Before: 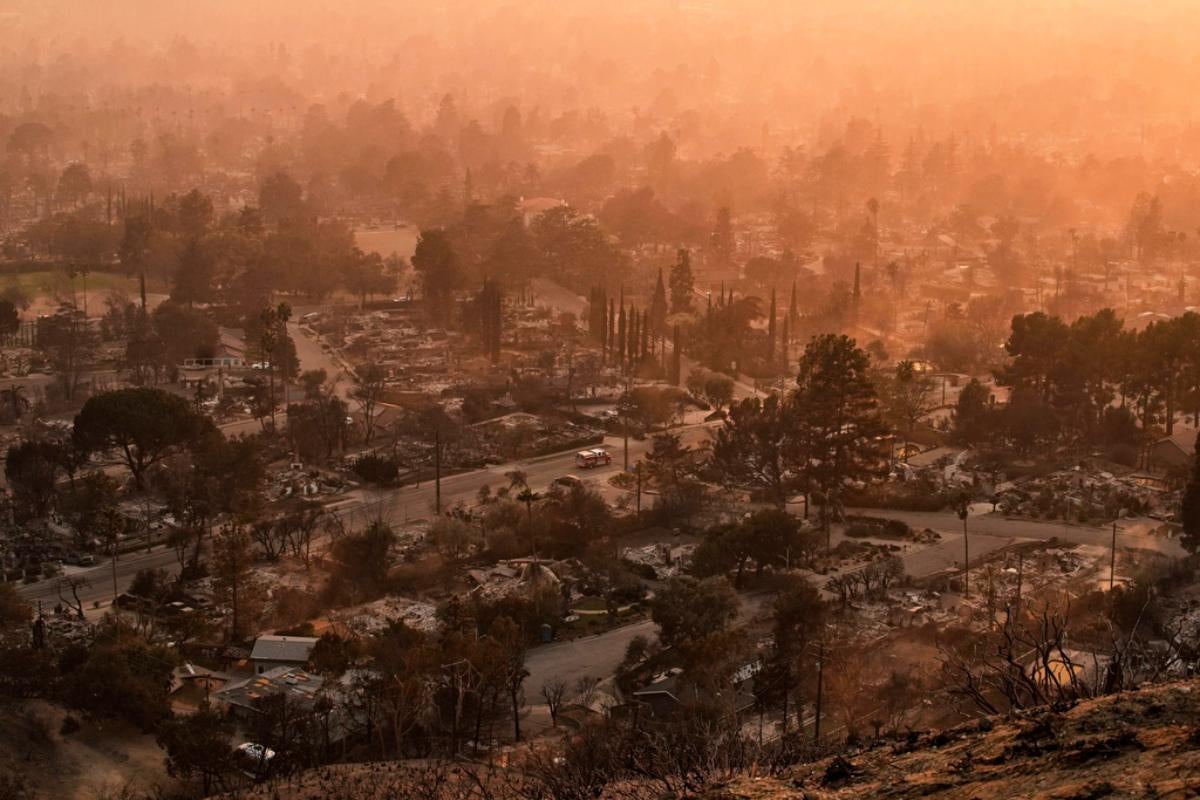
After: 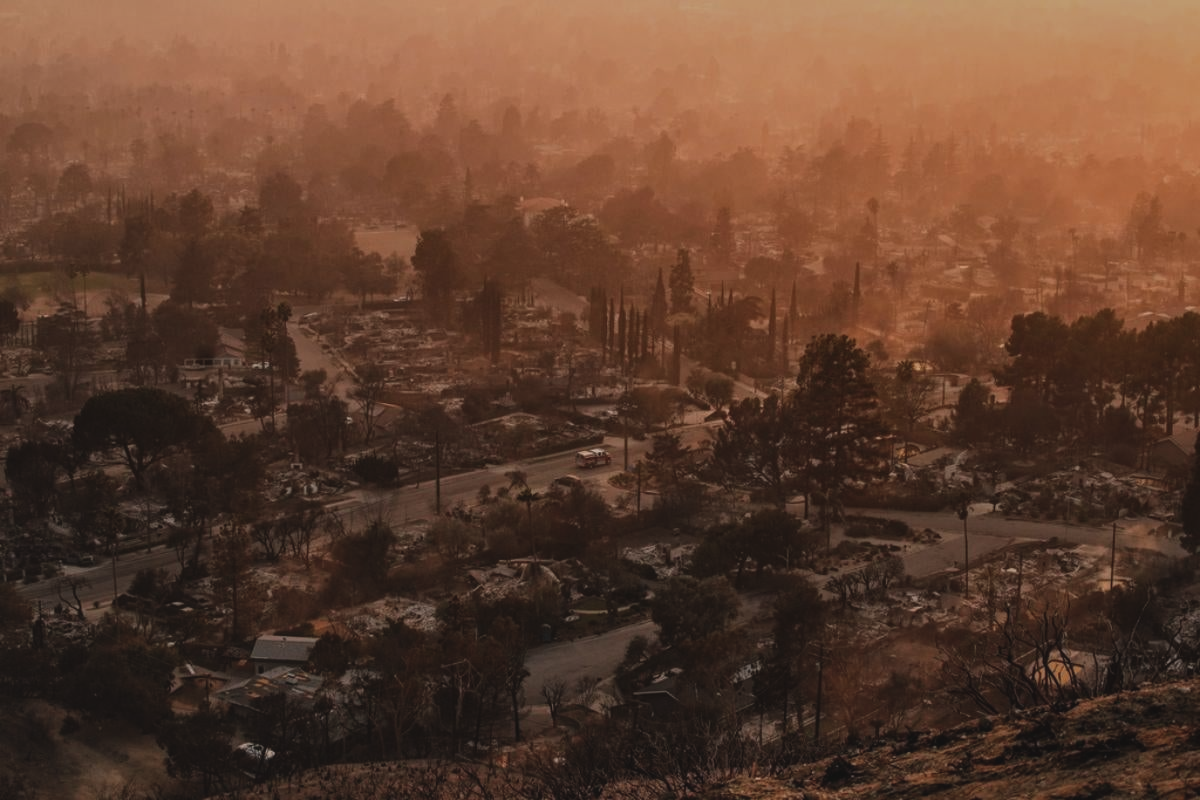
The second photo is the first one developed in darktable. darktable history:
local contrast: on, module defaults
exposure: black level correction -0.016, exposure -1.018 EV, compensate highlight preservation false
